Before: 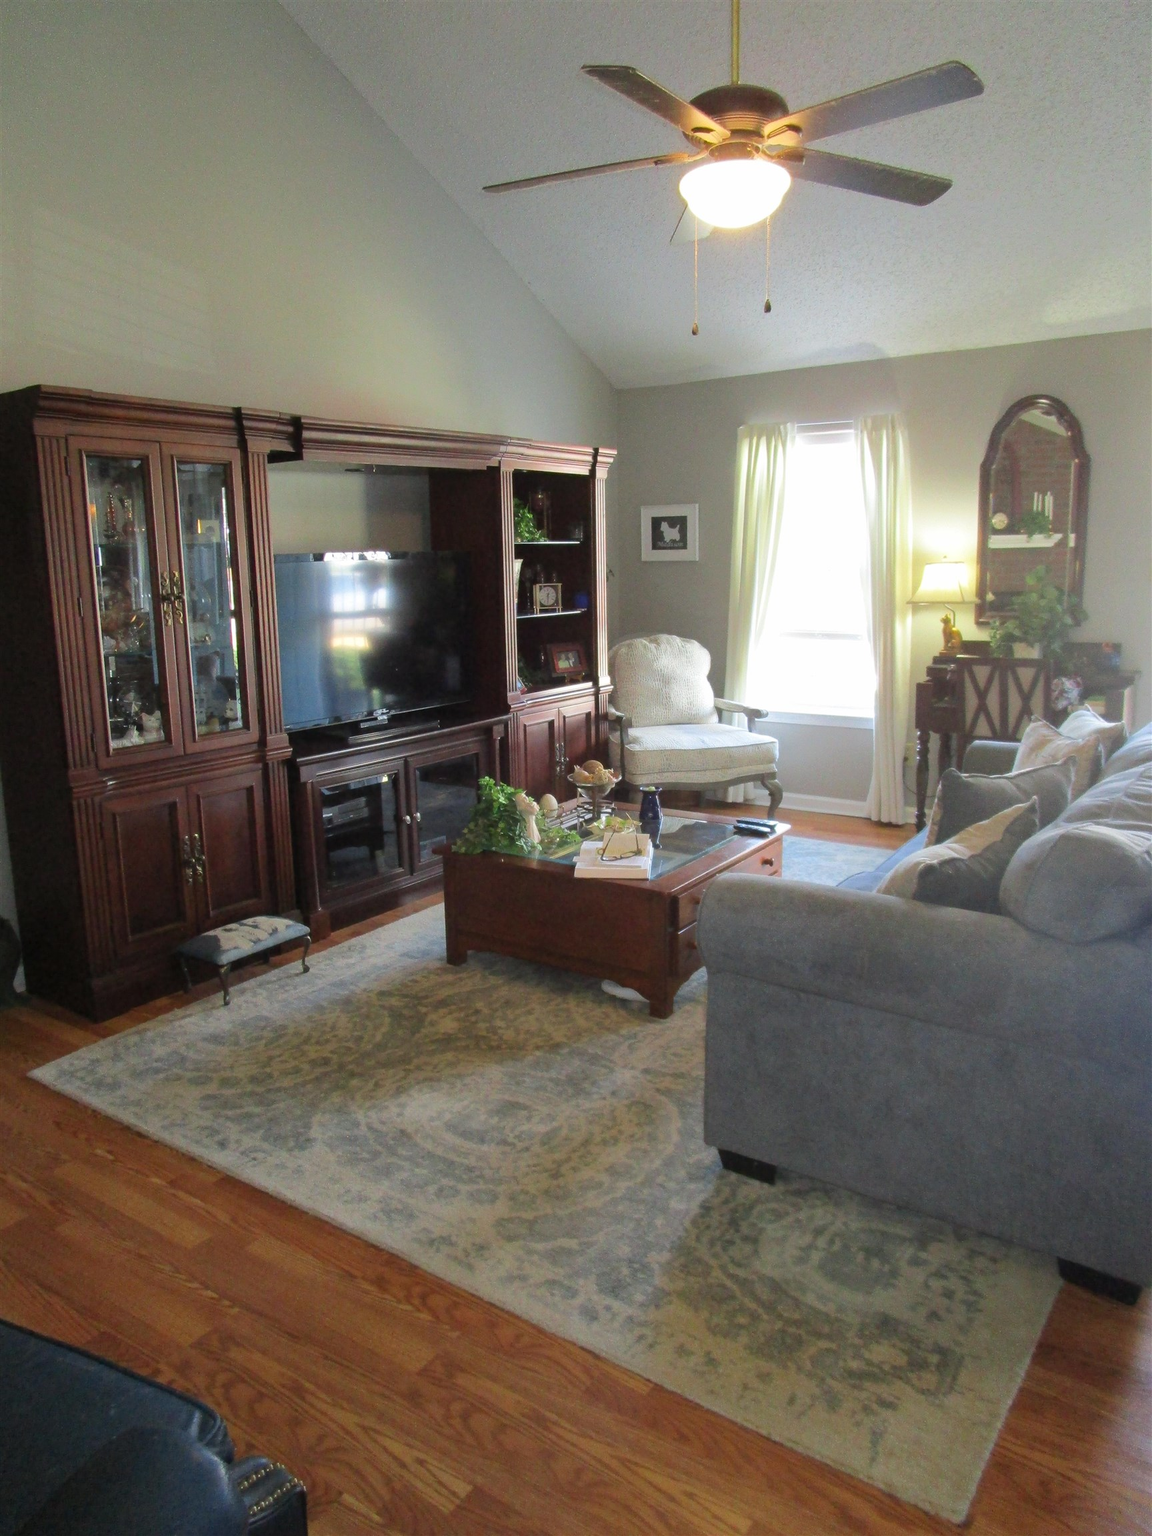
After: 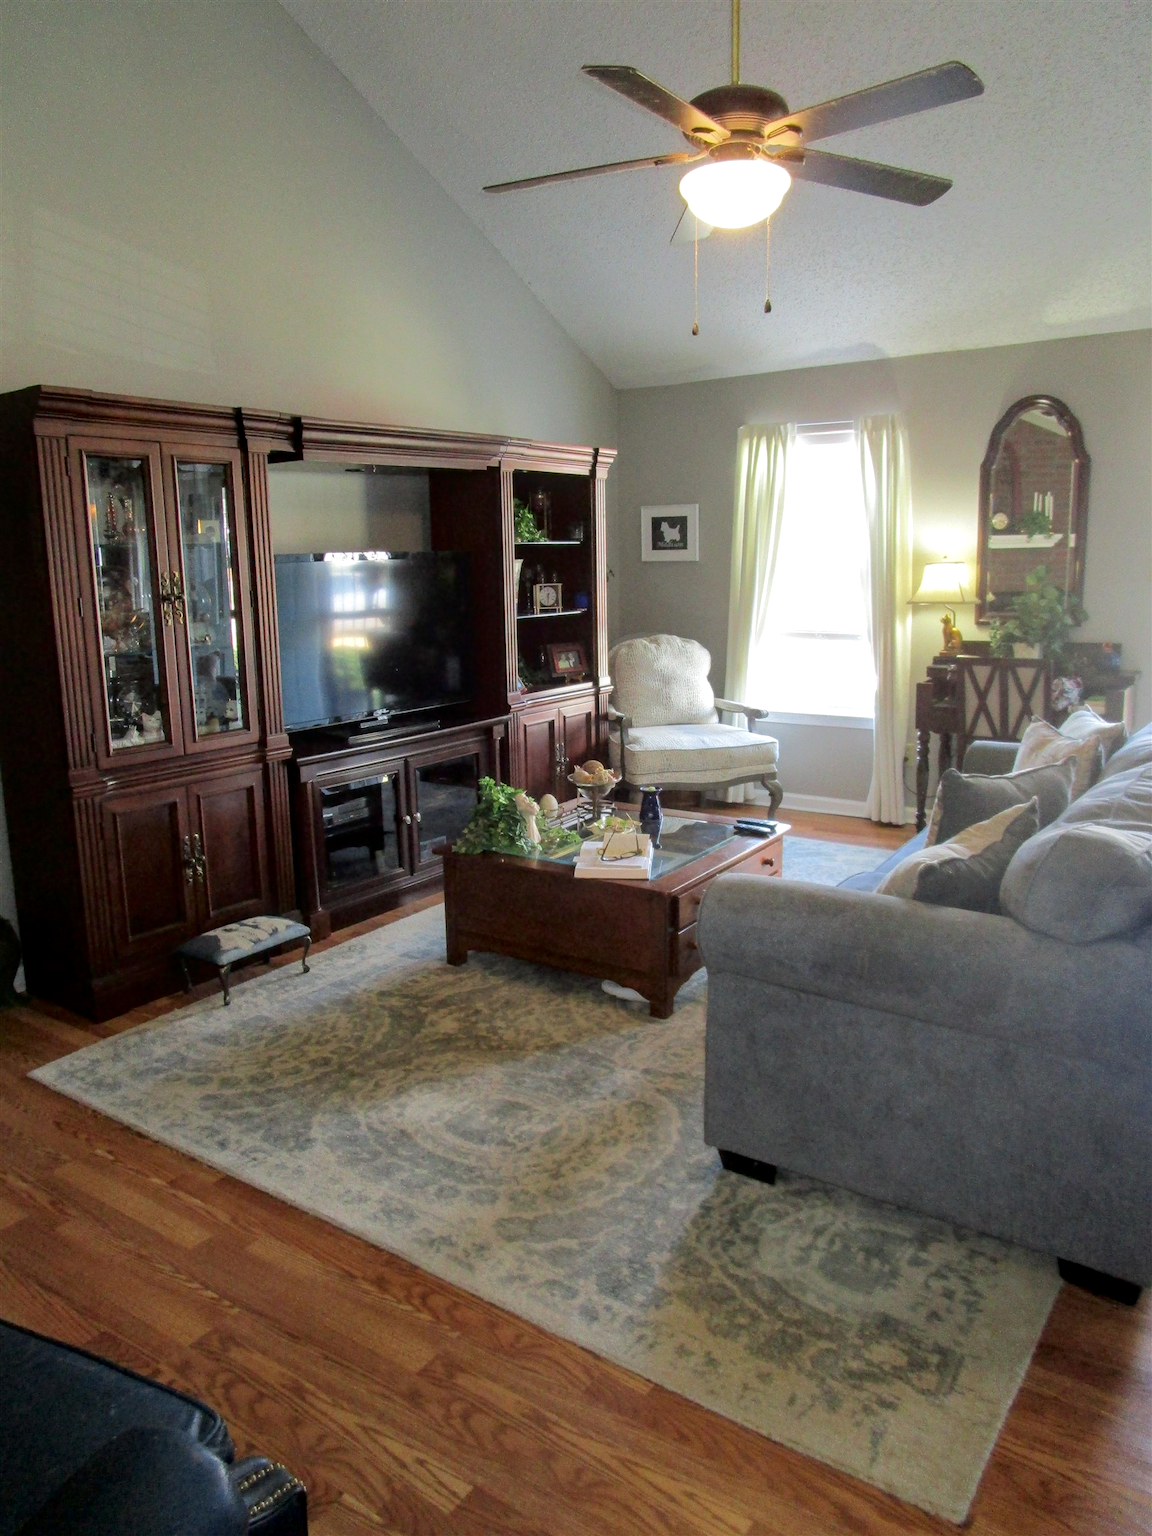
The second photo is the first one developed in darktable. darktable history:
local contrast: on, module defaults
tone curve: curves: ch0 [(0, 0) (0.003, 0.018) (0.011, 0.019) (0.025, 0.02) (0.044, 0.024) (0.069, 0.034) (0.1, 0.049) (0.136, 0.082) (0.177, 0.136) (0.224, 0.196) (0.277, 0.263) (0.335, 0.329) (0.399, 0.401) (0.468, 0.473) (0.543, 0.546) (0.623, 0.625) (0.709, 0.698) (0.801, 0.779) (0.898, 0.867) (1, 1)], color space Lab, independent channels, preserve colors none
